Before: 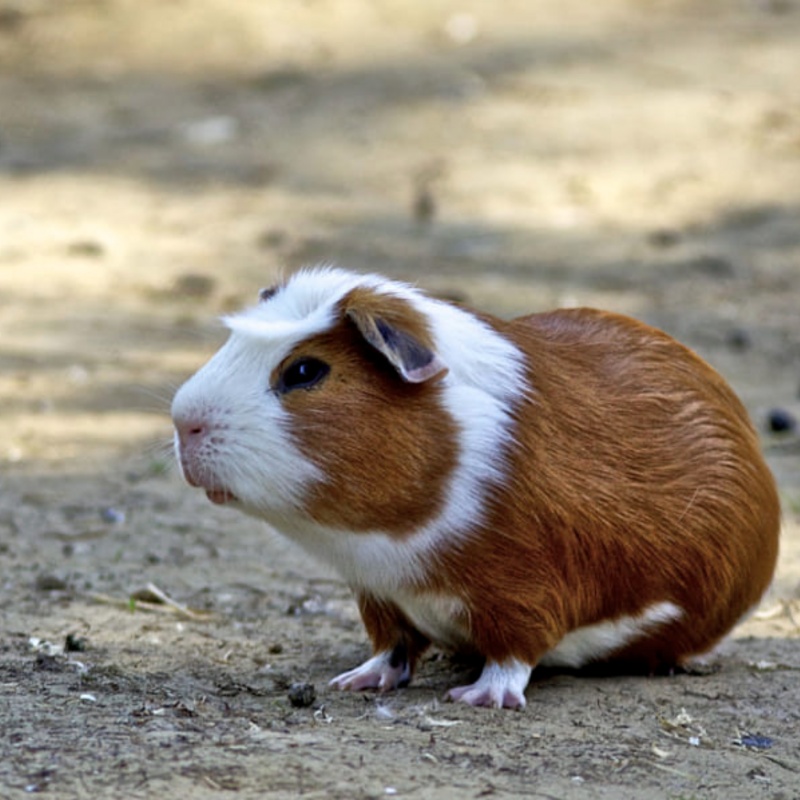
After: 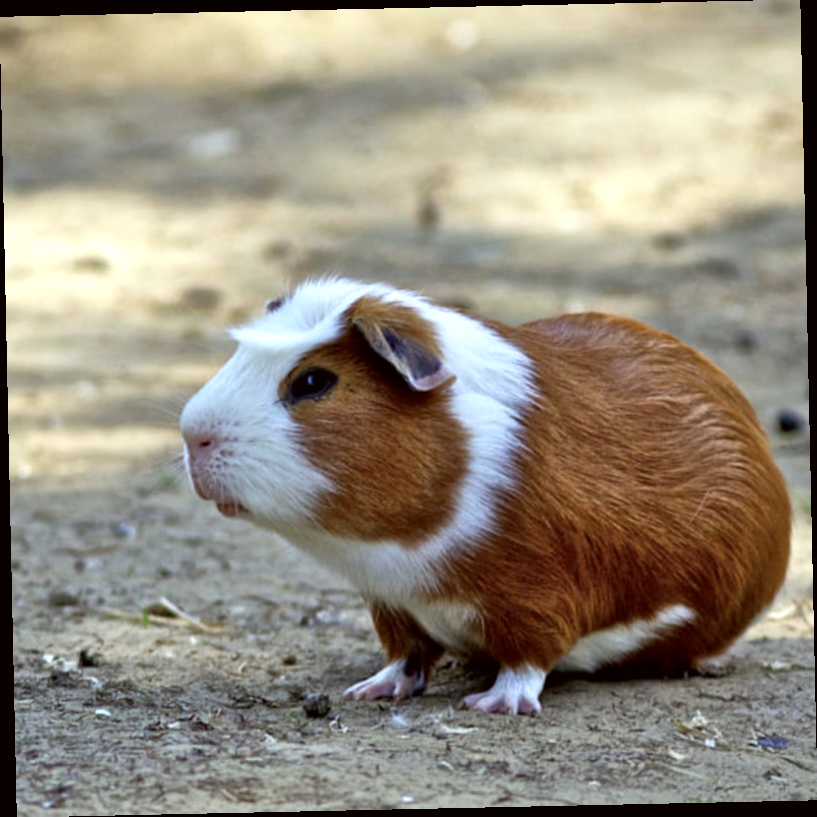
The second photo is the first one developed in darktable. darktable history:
color correction: highlights a* -2.73, highlights b* -2.09, shadows a* 2.41, shadows b* 2.73
rgb levels: preserve colors max RGB
rotate and perspective: rotation -1.24°, automatic cropping off
exposure: exposure 0.2 EV, compensate highlight preservation false
